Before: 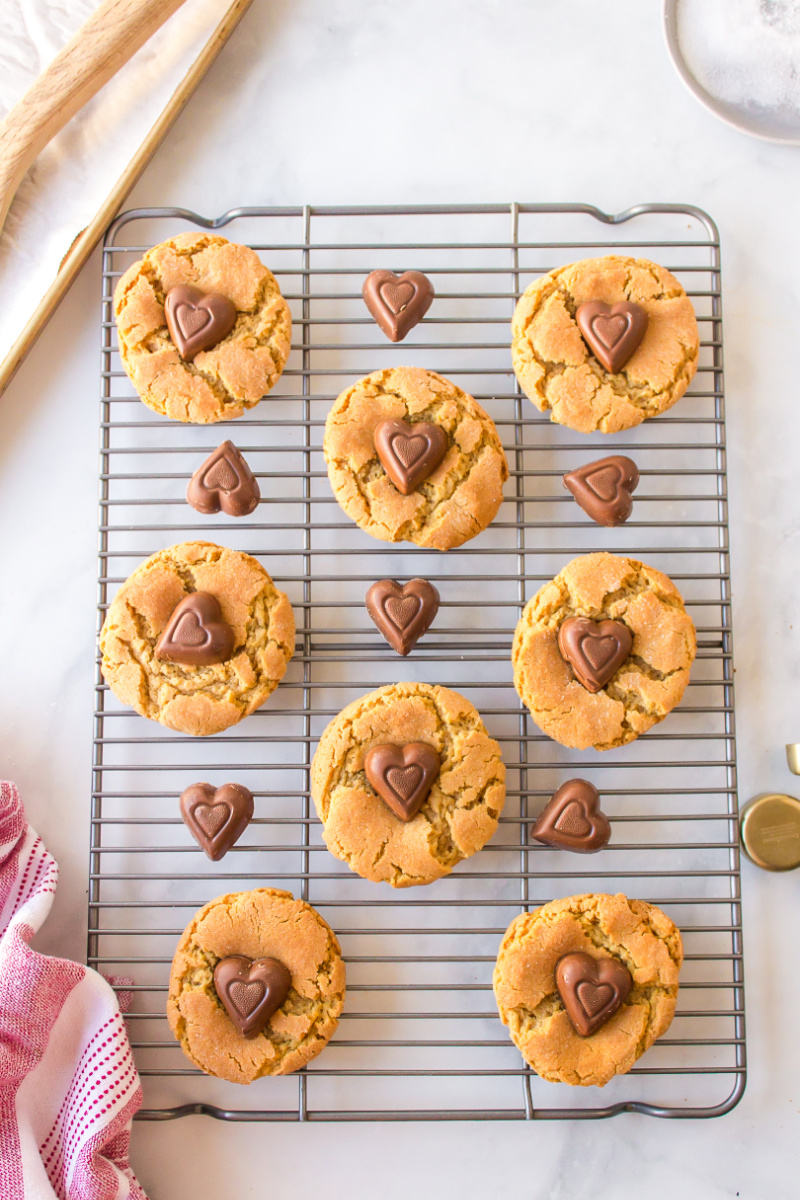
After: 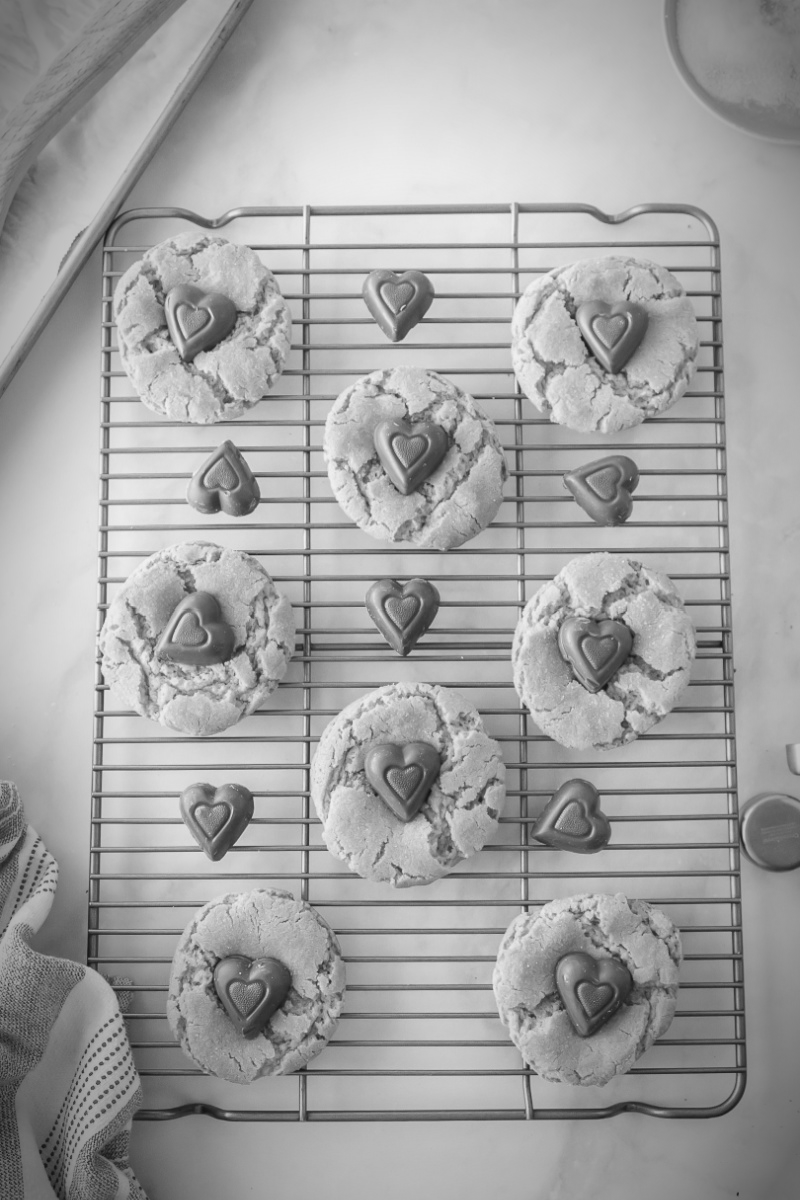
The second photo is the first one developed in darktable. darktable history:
vignetting: fall-off start 67.5%, fall-off radius 67.23%, brightness -0.813, automatic ratio true
color balance: lift [1.001, 1.007, 1, 0.993], gamma [1.023, 1.026, 1.01, 0.974], gain [0.964, 1.059, 1.073, 0.927]
color zones: curves: ch1 [(0.25, 0.61) (0.75, 0.248)]
monochrome: on, module defaults
